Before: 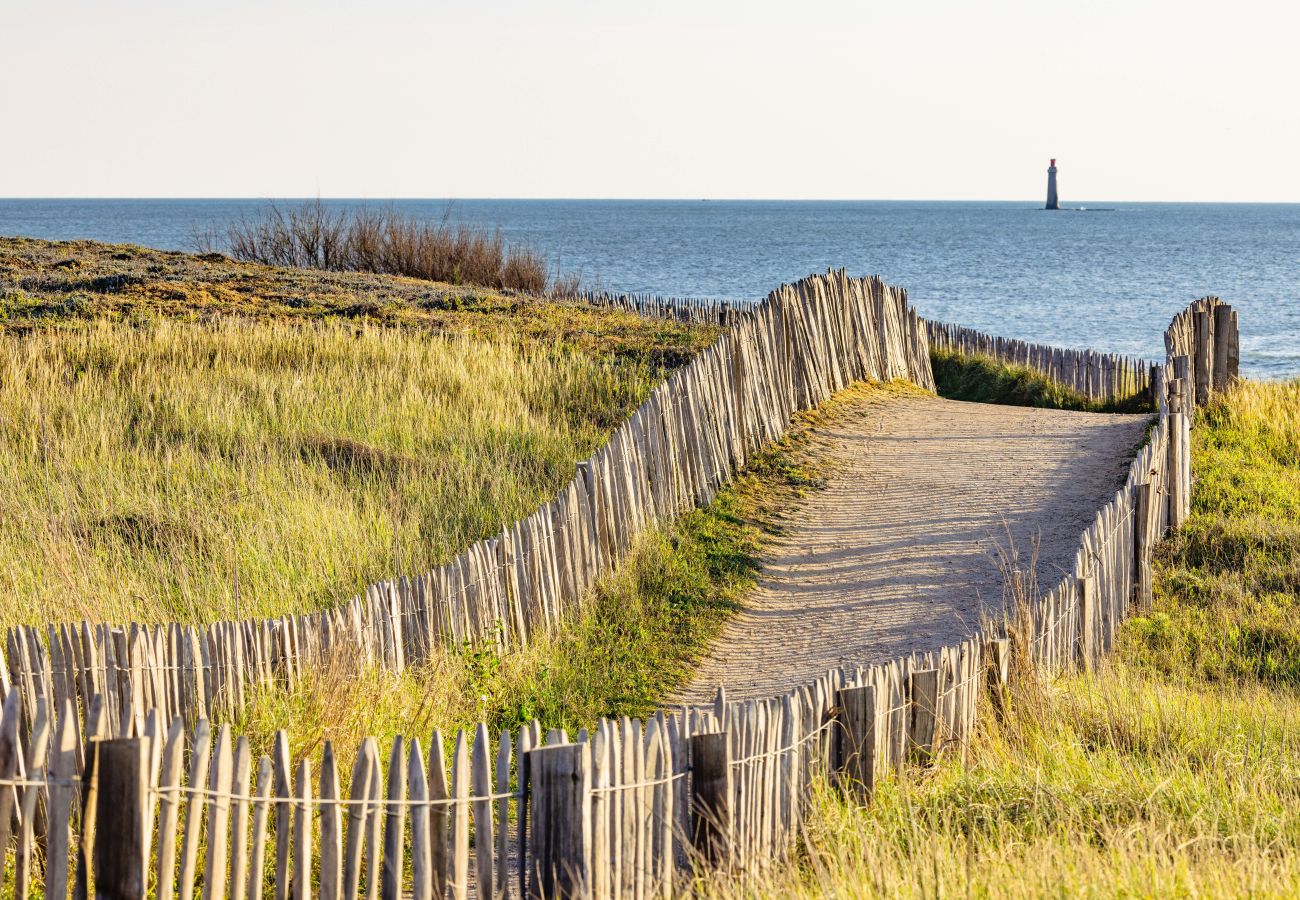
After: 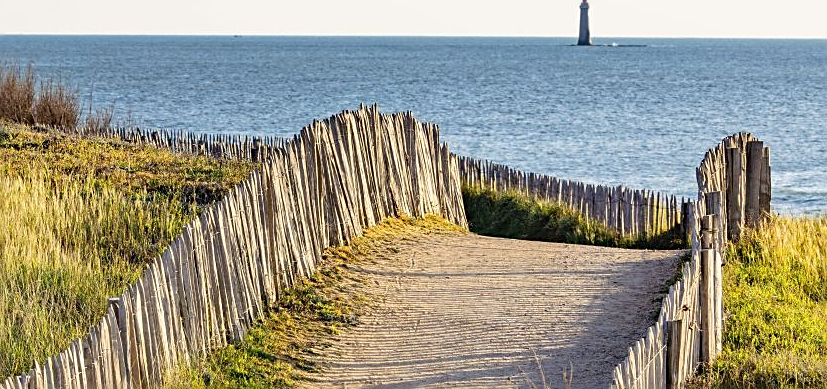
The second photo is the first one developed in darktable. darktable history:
fill light: on, module defaults
sharpen: on, module defaults
crop: left 36.005%, top 18.293%, right 0.31%, bottom 38.444%
